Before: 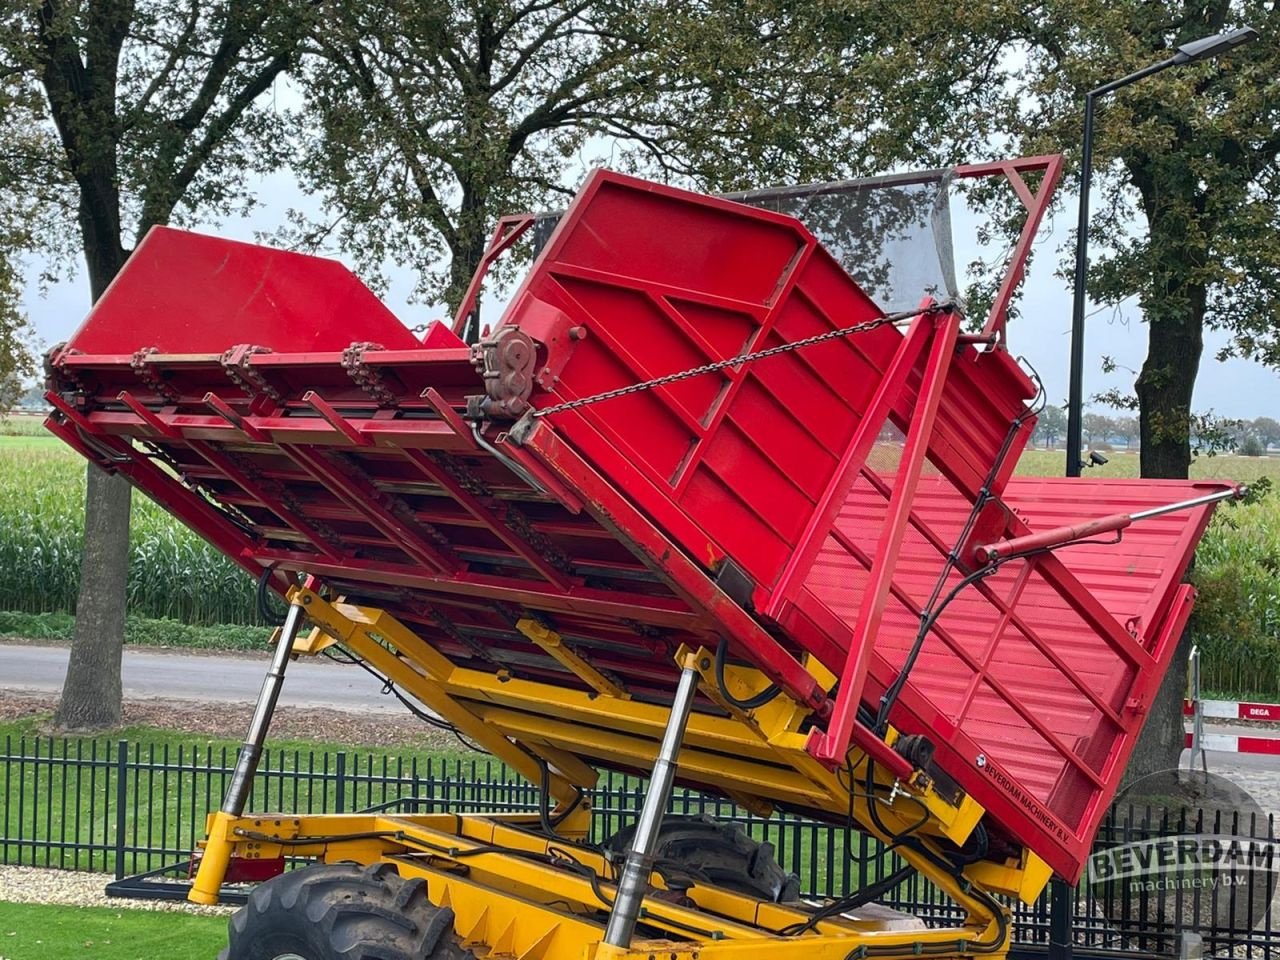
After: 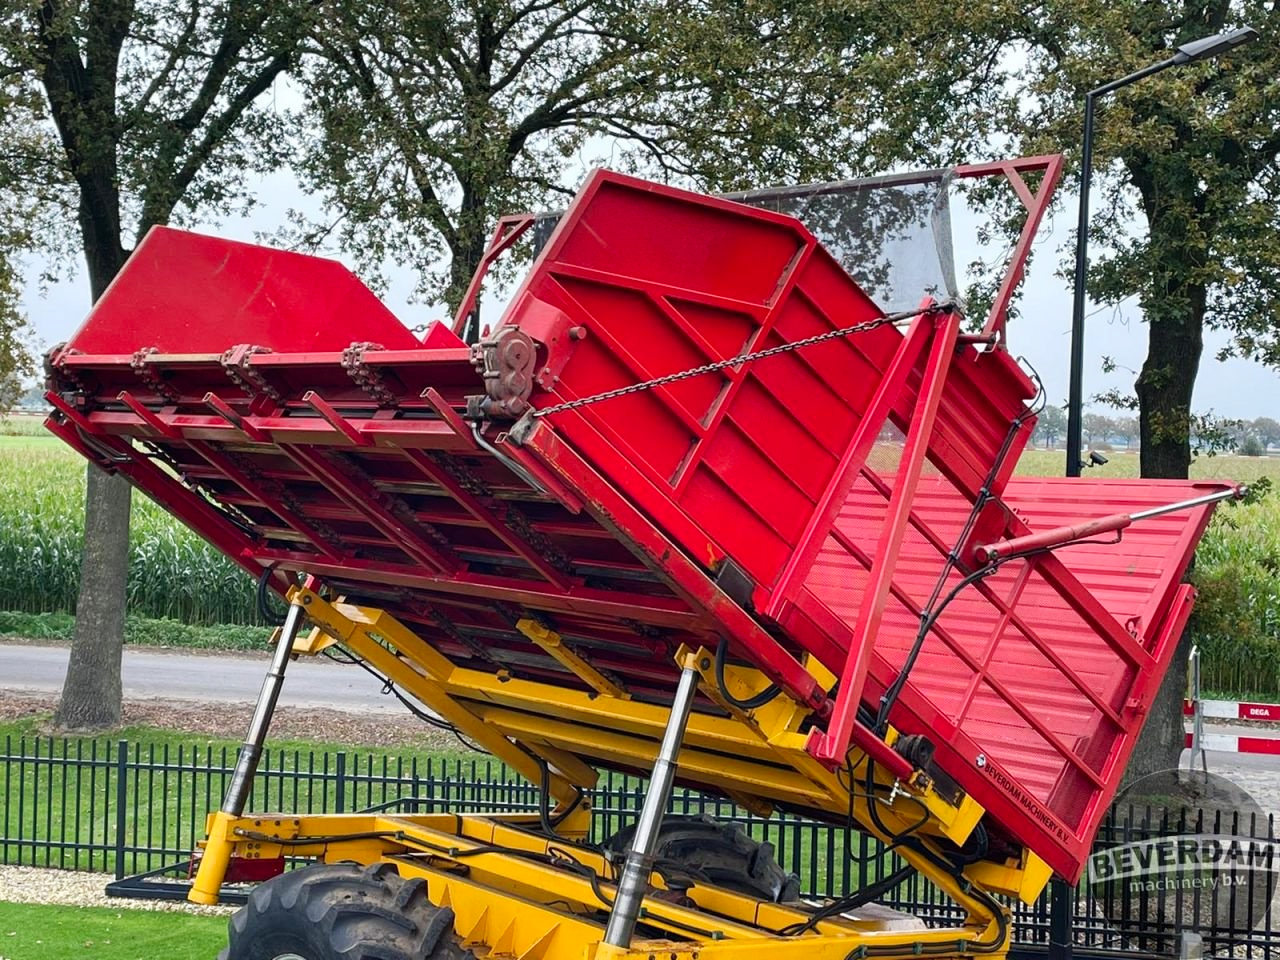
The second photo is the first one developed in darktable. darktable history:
tone curve: curves: ch0 [(0, 0) (0.004, 0.002) (0.02, 0.013) (0.218, 0.218) (0.664, 0.718) (0.832, 0.873) (1, 1)], preserve colors none
